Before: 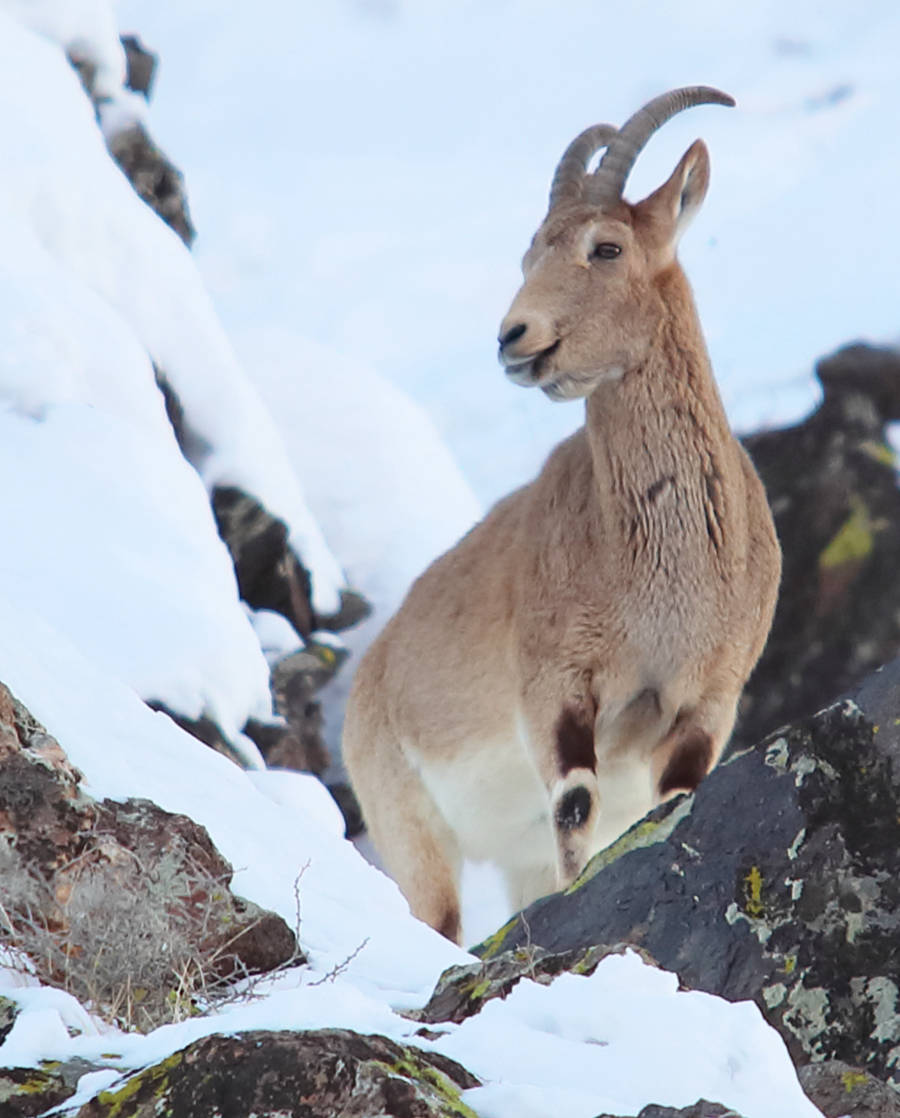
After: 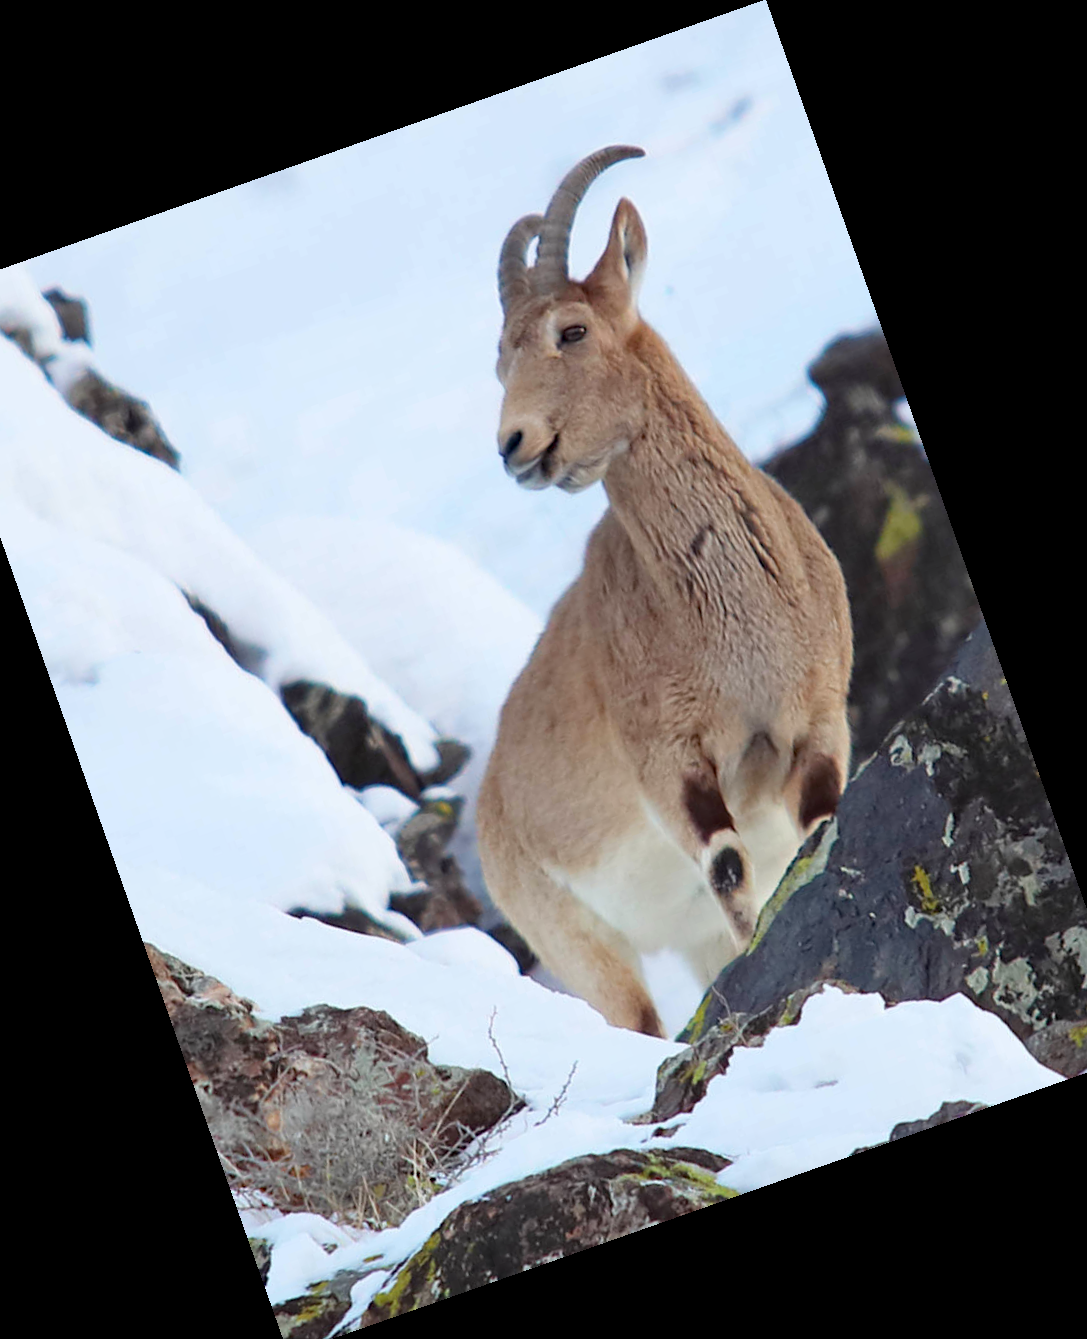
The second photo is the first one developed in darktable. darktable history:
crop and rotate: angle 19.43°, left 6.812%, right 4.125%, bottom 1.087%
haze removal: compatibility mode true, adaptive false
